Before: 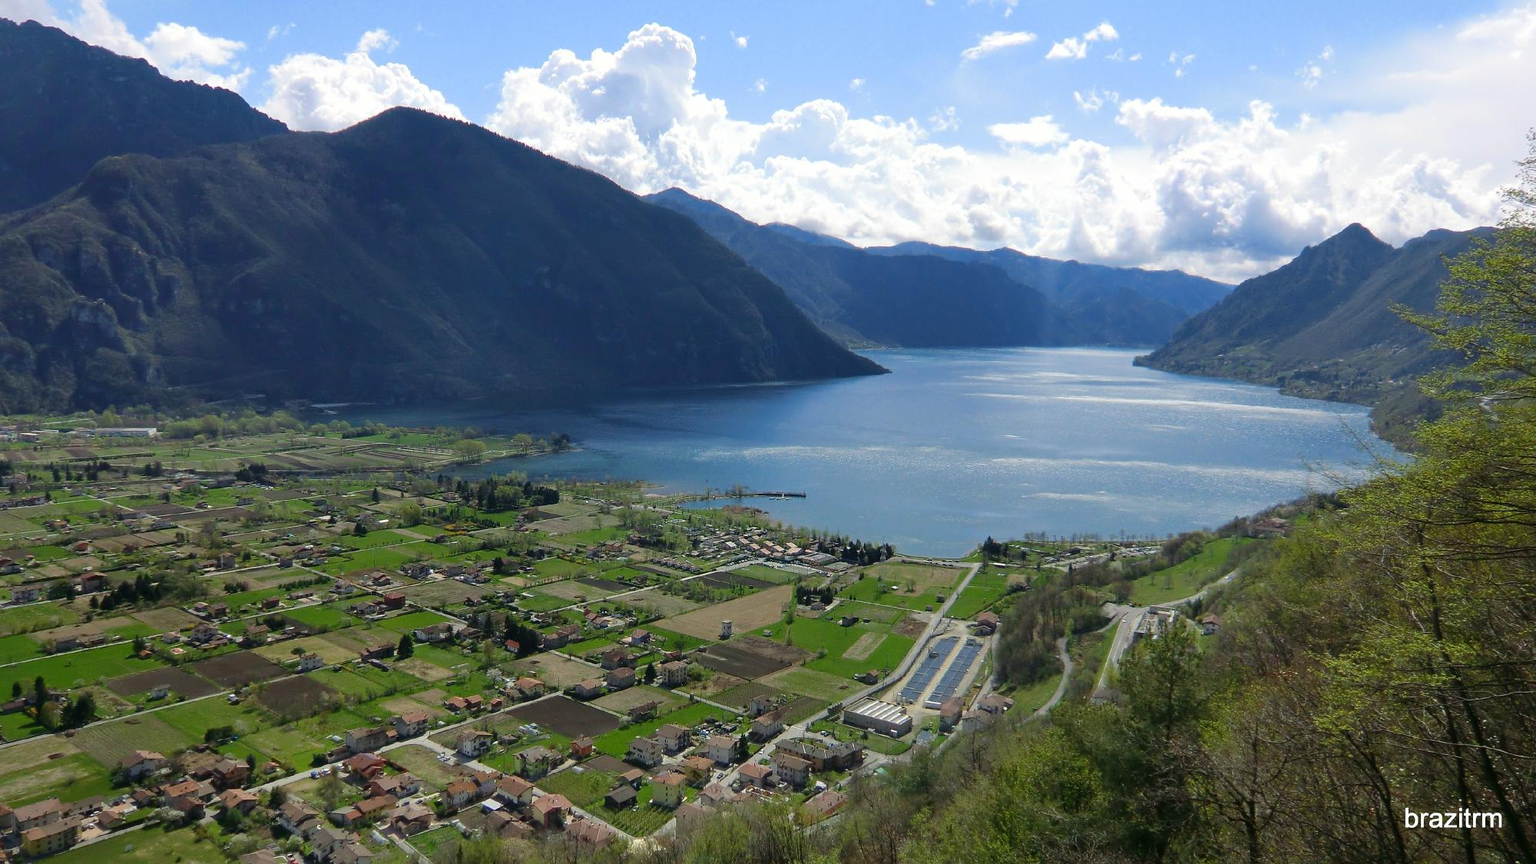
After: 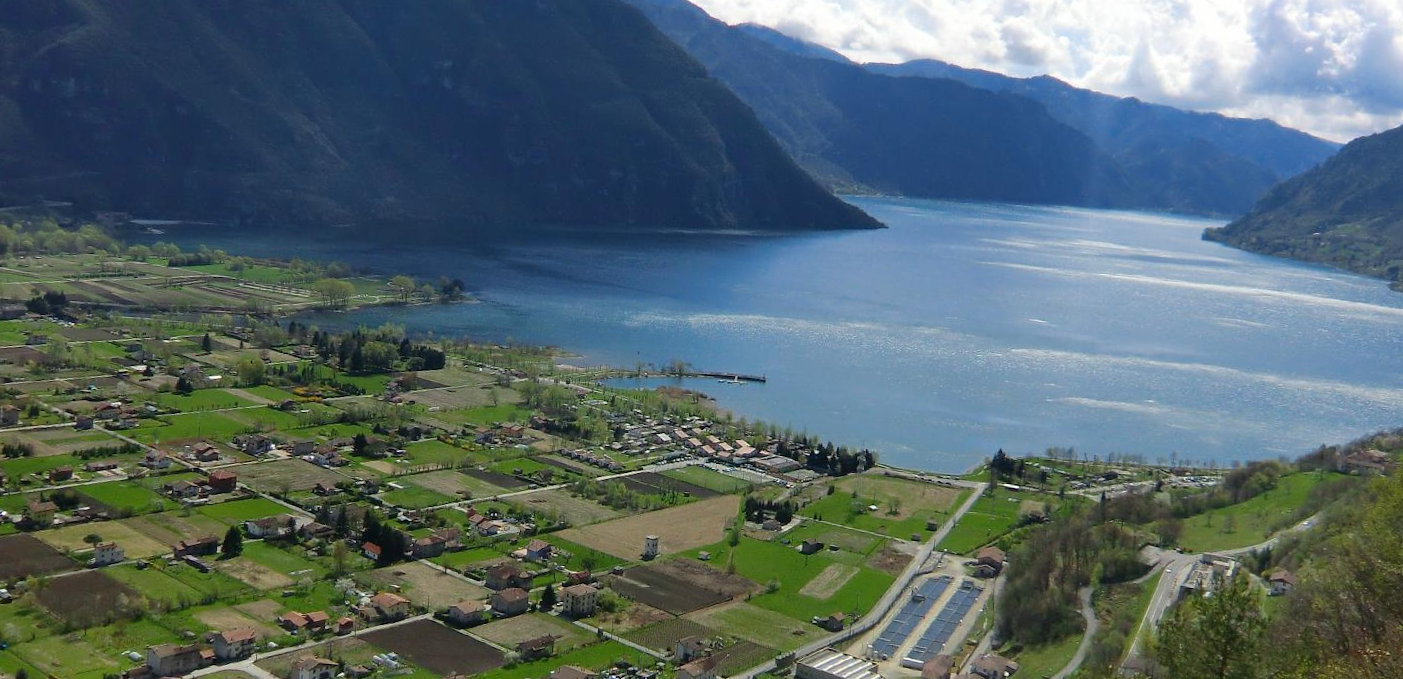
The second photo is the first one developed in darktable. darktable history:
crop and rotate: angle -3.78°, left 9.766%, top 20.812%, right 12.001%, bottom 11.851%
